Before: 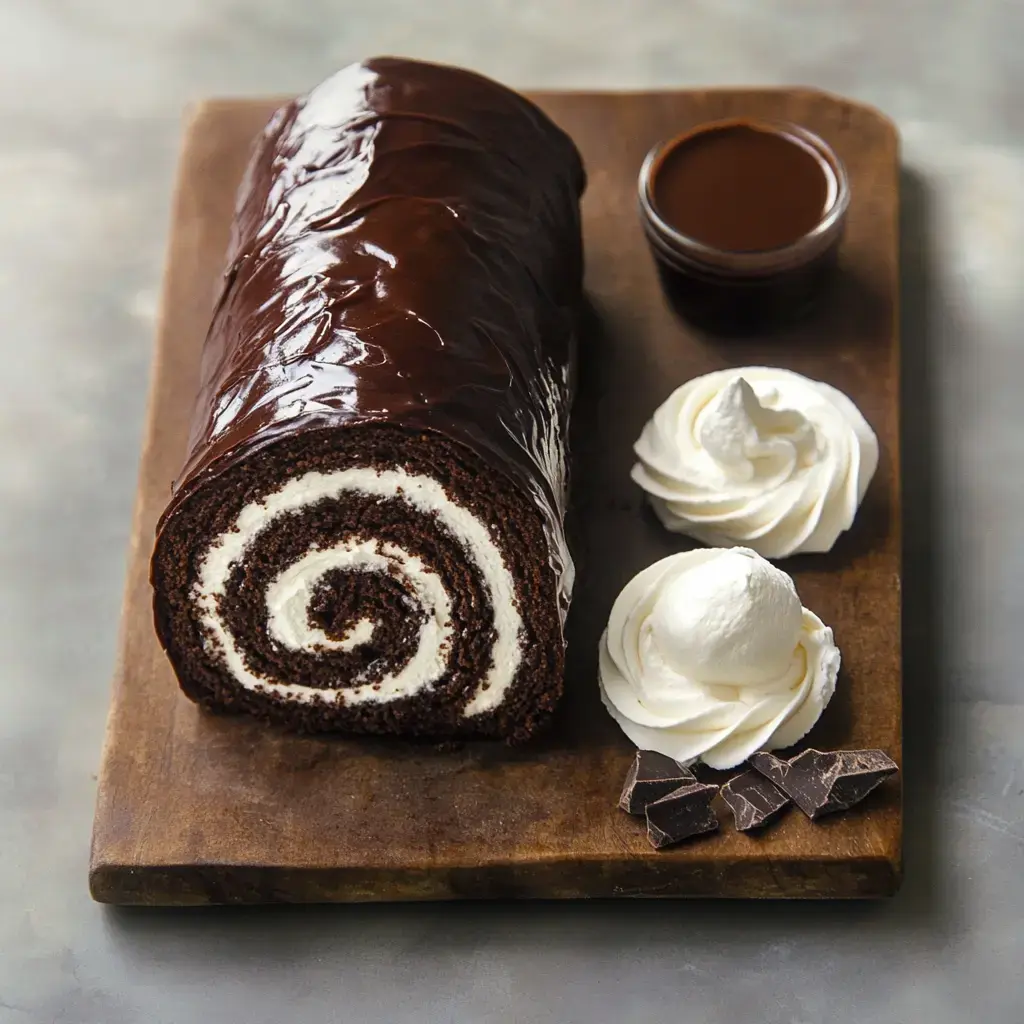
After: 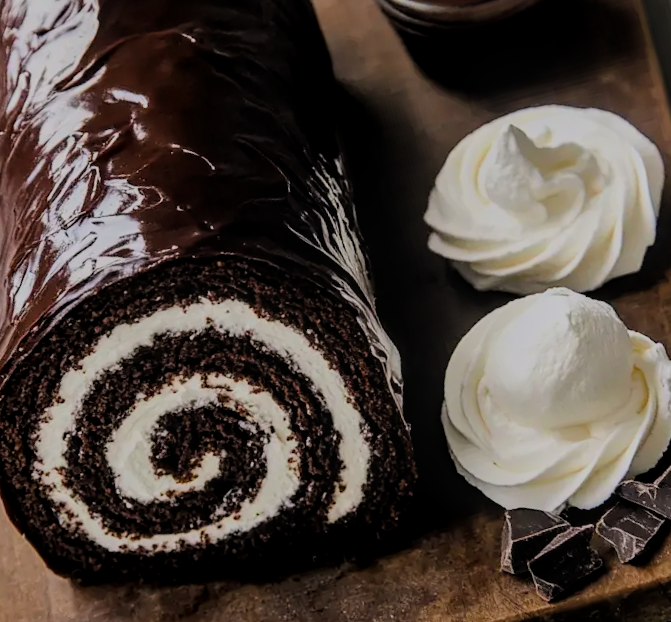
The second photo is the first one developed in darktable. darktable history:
local contrast: on, module defaults
filmic rgb: black relative exposure -6.15 EV, white relative exposure 6.96 EV, hardness 2.23, color science v6 (2022)
exposure: exposure -0.151 EV, compensate highlight preservation false
crop and rotate: left 17.732%, right 15.423%
white balance: red 1.004, blue 1.024
rotate and perspective: rotation -14.8°, crop left 0.1, crop right 0.903, crop top 0.25, crop bottom 0.748
